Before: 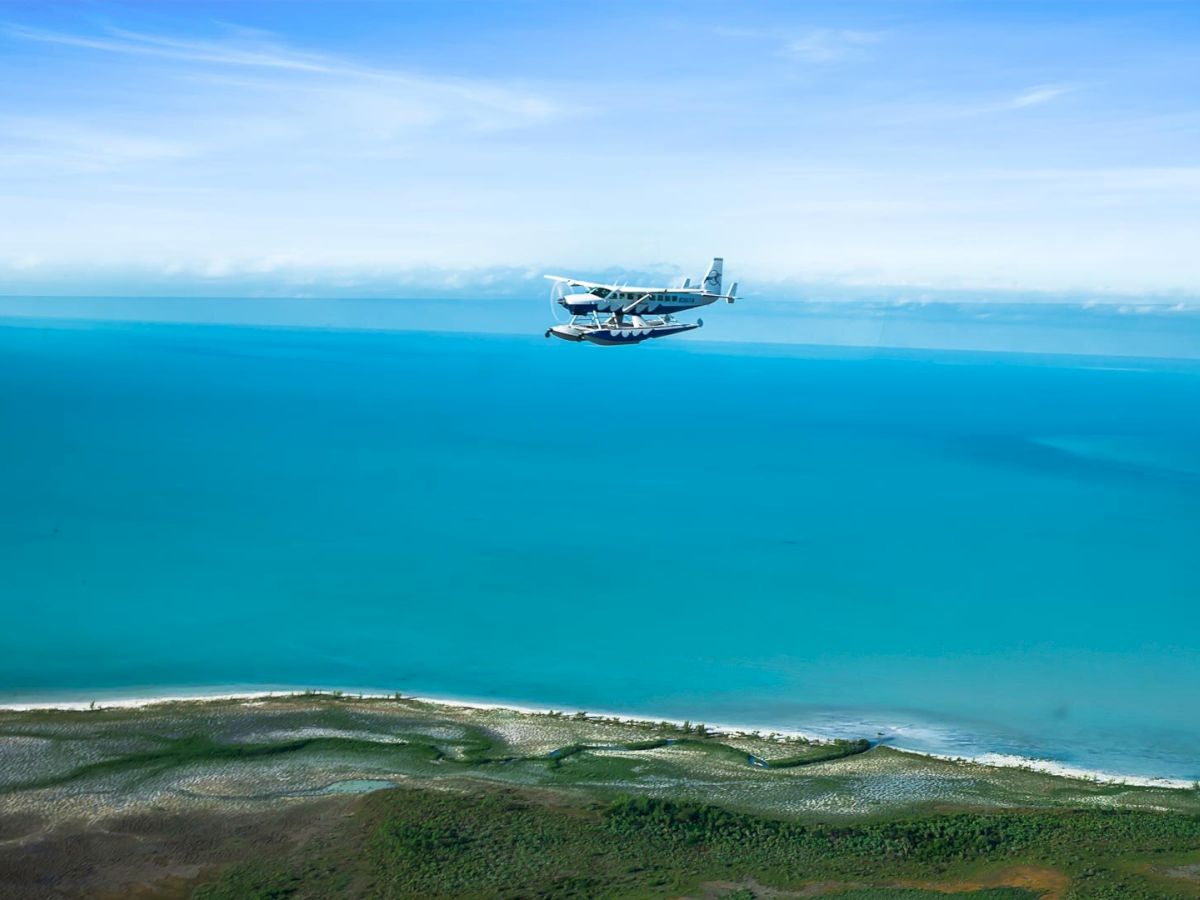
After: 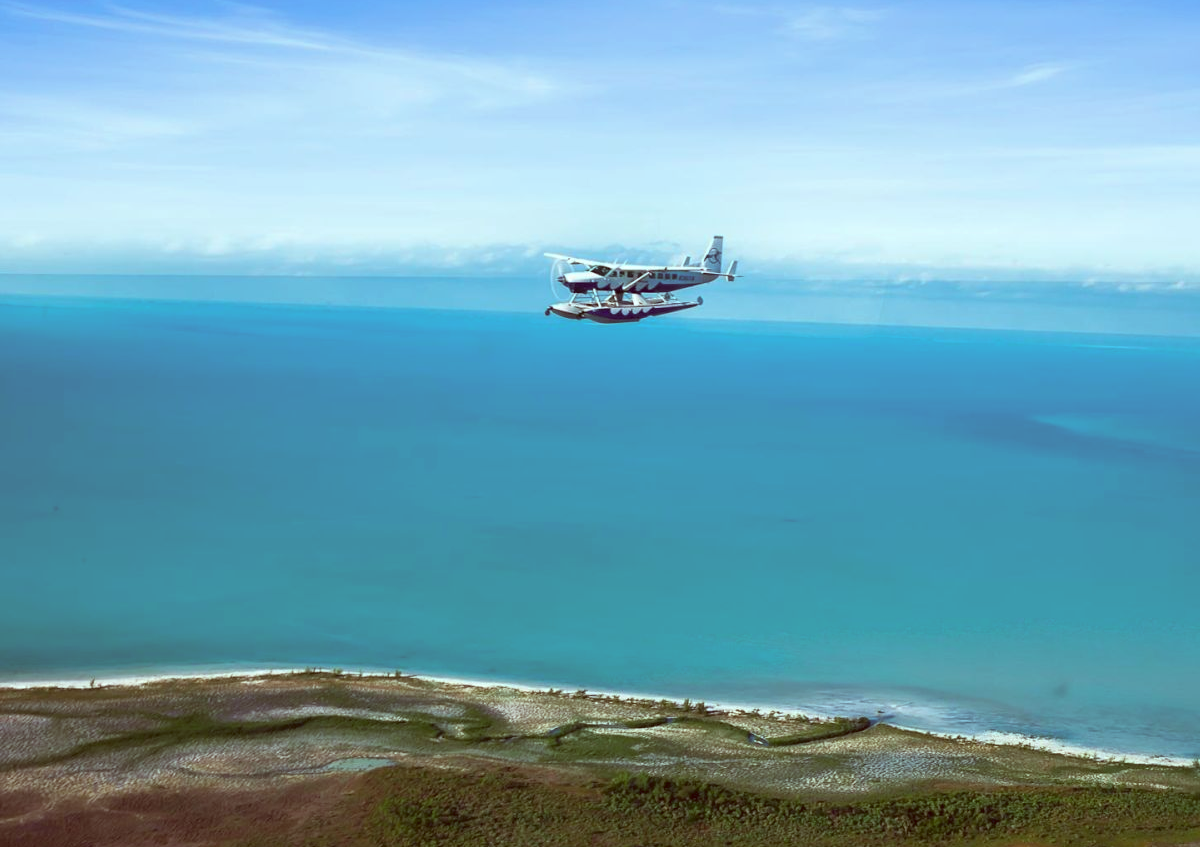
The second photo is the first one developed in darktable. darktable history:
crop and rotate: top 2.547%, bottom 3.248%
color correction: highlights a* -7.13, highlights b* -0.148, shadows a* 20.84, shadows b* 11.82
